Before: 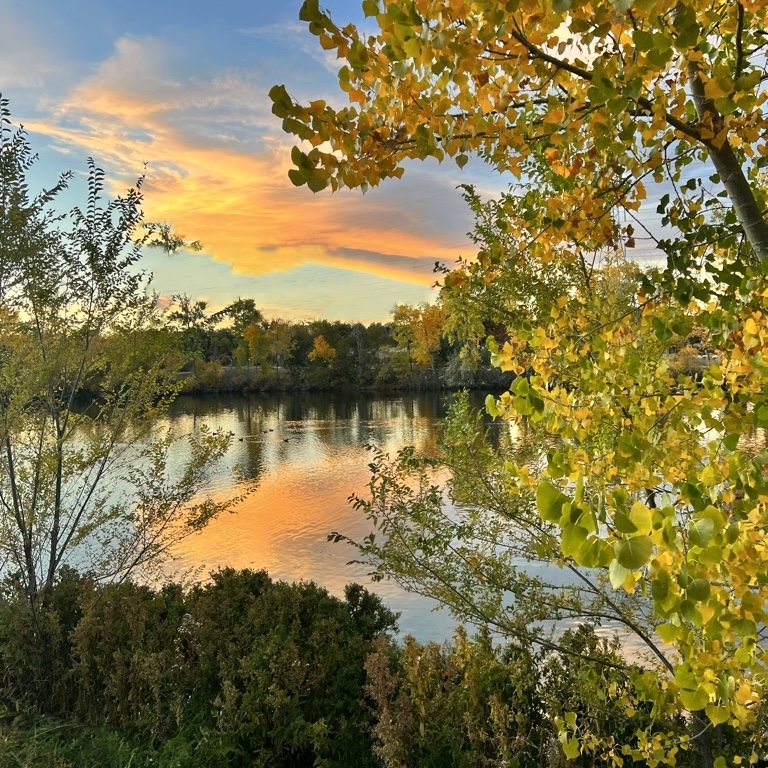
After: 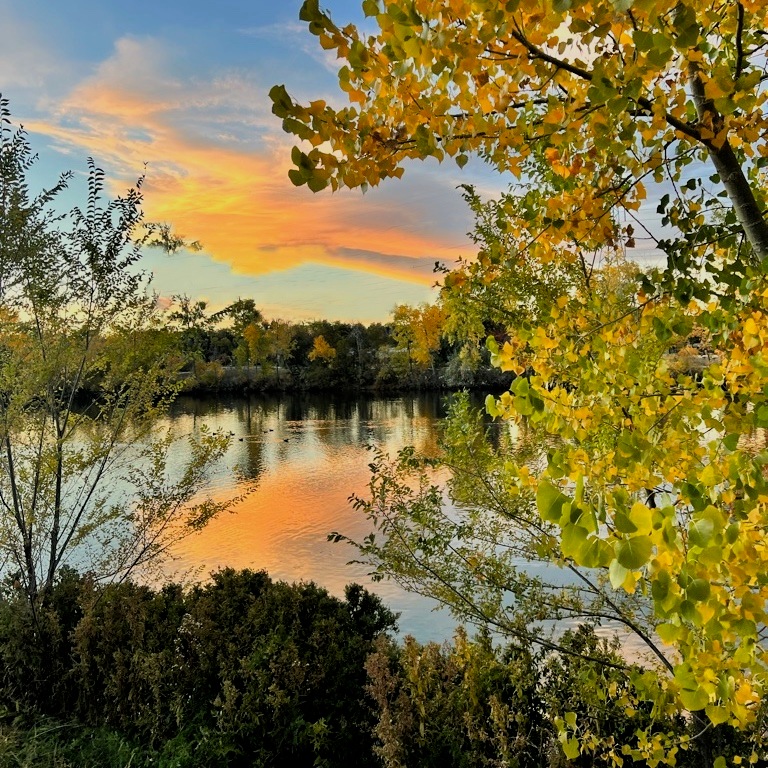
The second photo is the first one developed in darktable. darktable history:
filmic rgb: black relative exposure -7.71 EV, white relative exposure 4.43 EV, threshold 3 EV, target black luminance 0%, hardness 3.76, latitude 50.51%, contrast 1.07, highlights saturation mix 9.46%, shadows ↔ highlights balance -0.214%, iterations of high-quality reconstruction 0, enable highlight reconstruction true
